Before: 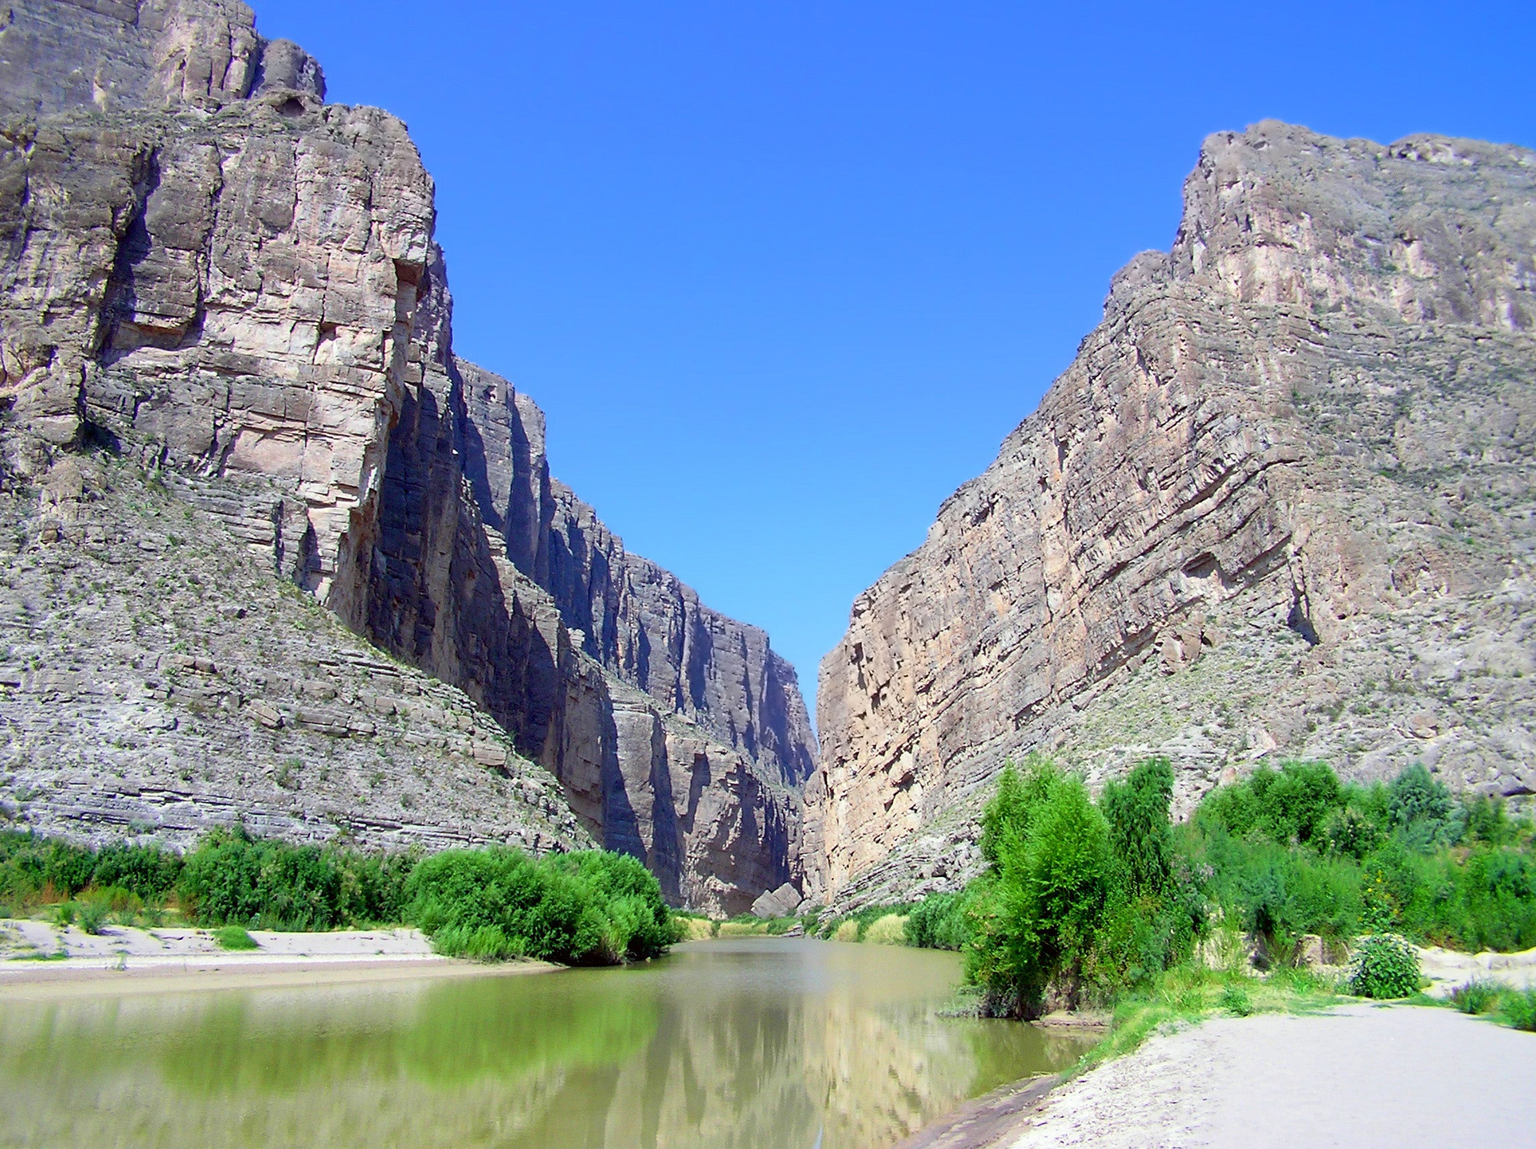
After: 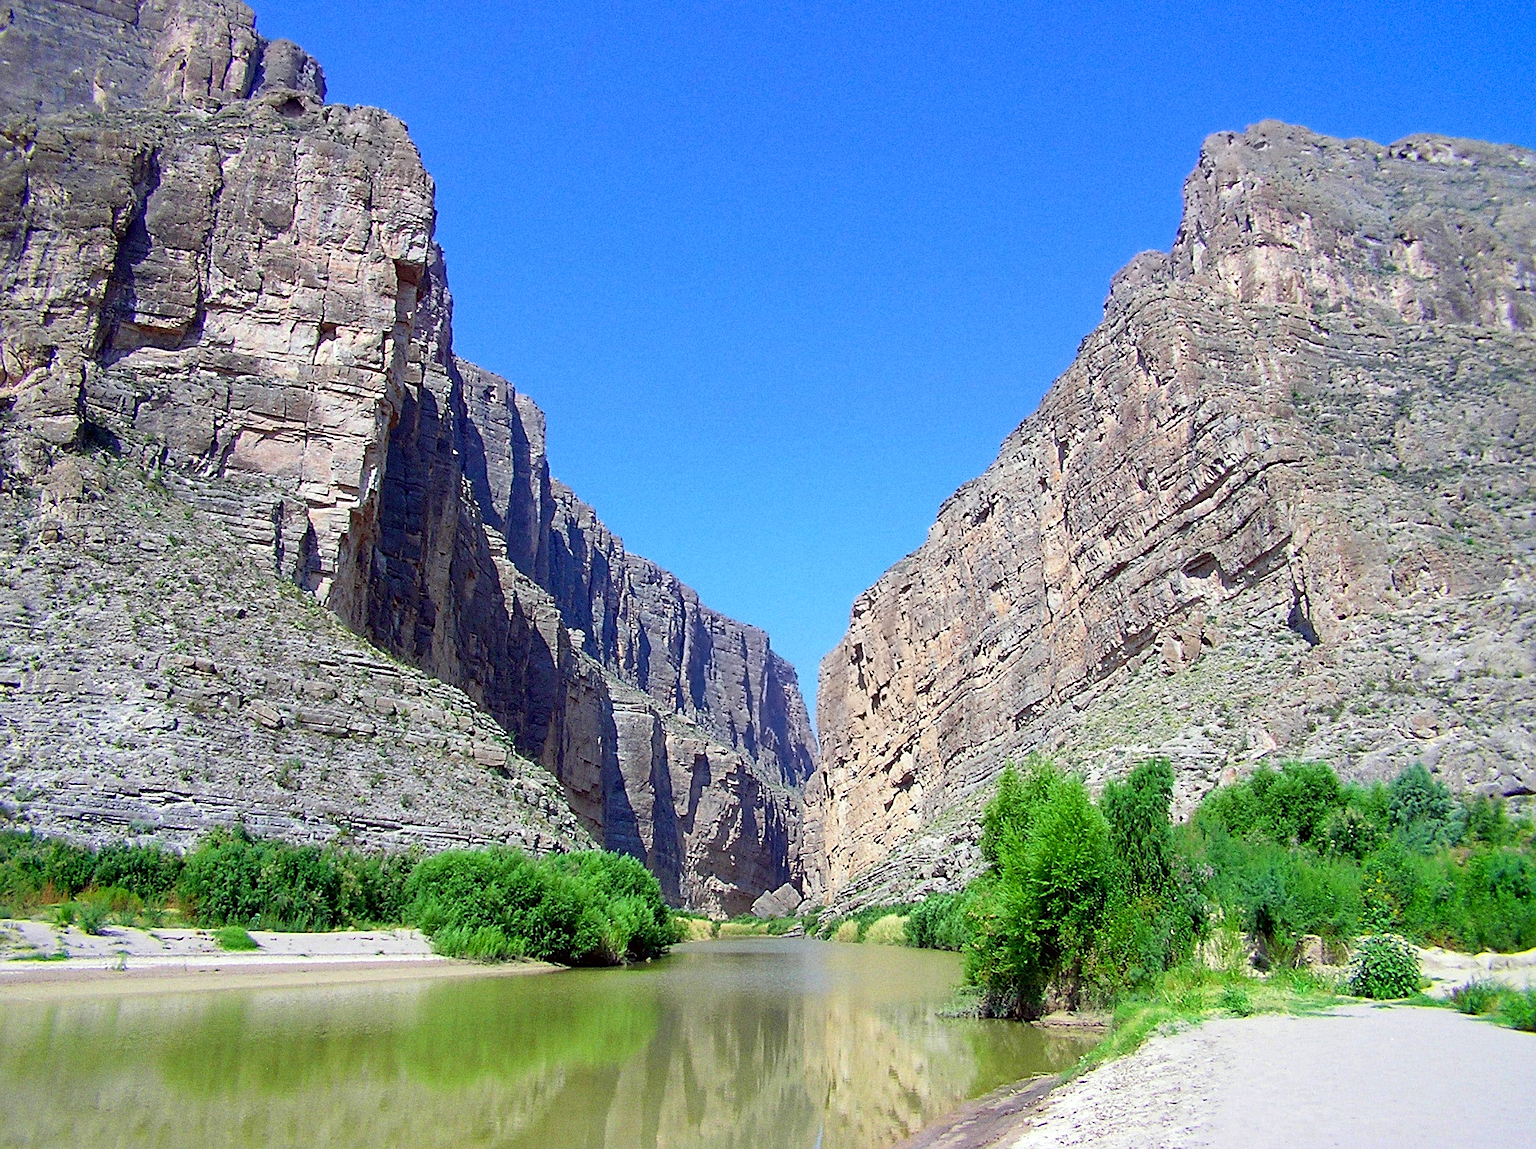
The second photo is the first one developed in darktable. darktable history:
sharpen: on, module defaults
grain: on, module defaults
haze removal: compatibility mode true, adaptive false
